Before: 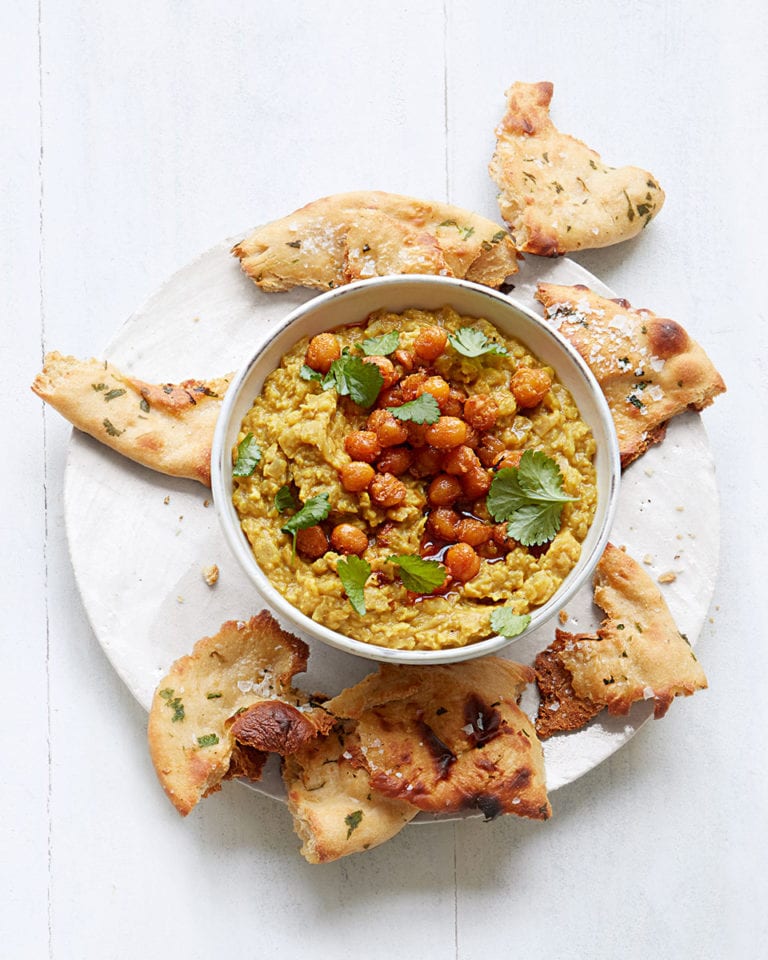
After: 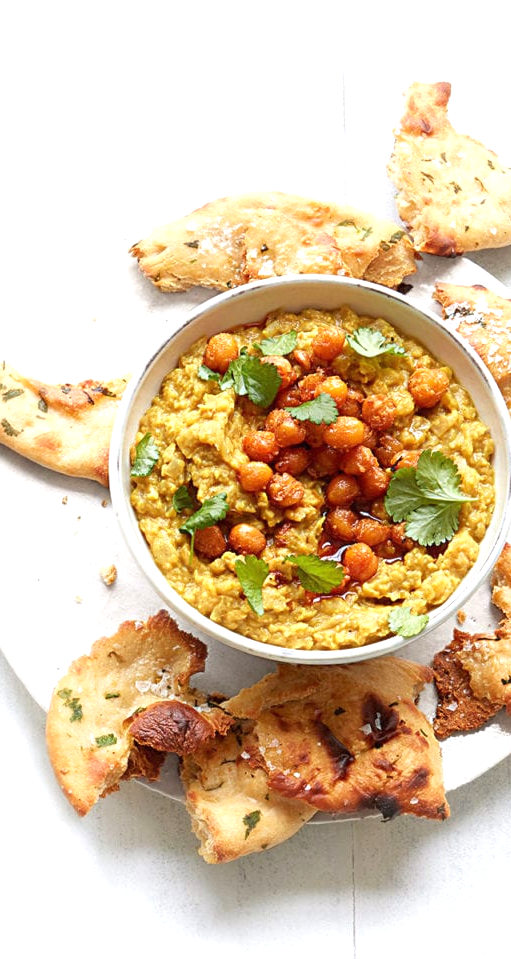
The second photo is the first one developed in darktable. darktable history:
tone equalizer: mask exposure compensation -0.486 EV
crop and rotate: left 13.334%, right 20.064%
exposure: black level correction 0, exposure 0.498 EV, compensate exposure bias true, compensate highlight preservation false
